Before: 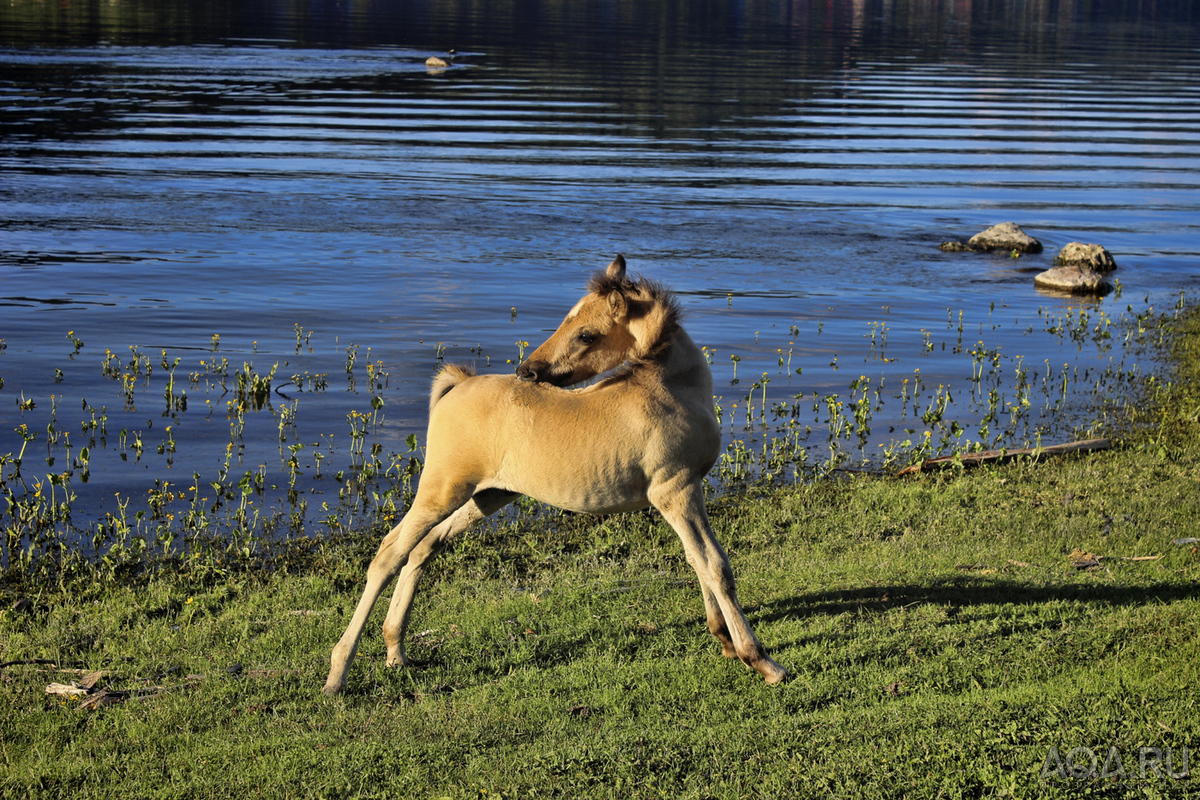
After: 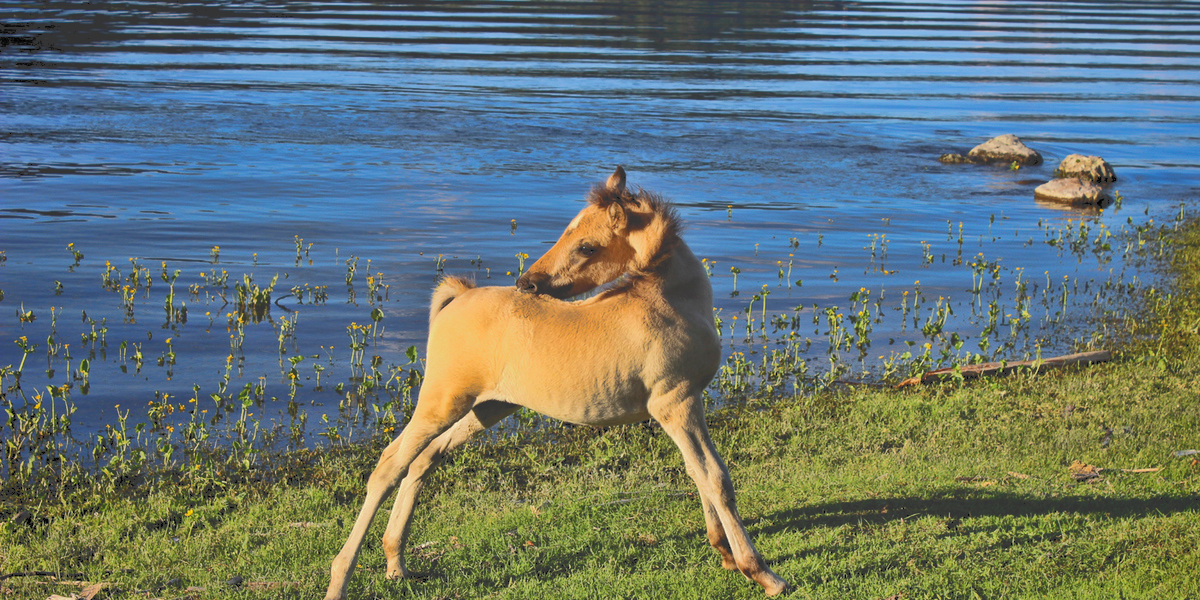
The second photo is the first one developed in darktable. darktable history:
crop: top 11.06%, bottom 13.91%
tone curve: curves: ch0 [(0, 0) (0.003, 0.217) (0.011, 0.217) (0.025, 0.229) (0.044, 0.243) (0.069, 0.253) (0.1, 0.265) (0.136, 0.281) (0.177, 0.305) (0.224, 0.331) (0.277, 0.369) (0.335, 0.415) (0.399, 0.472) (0.468, 0.543) (0.543, 0.609) (0.623, 0.676) (0.709, 0.734) (0.801, 0.798) (0.898, 0.849) (1, 1)], color space Lab, independent channels, preserve colors none
exposure: exposure -0.003 EV, compensate highlight preservation false
